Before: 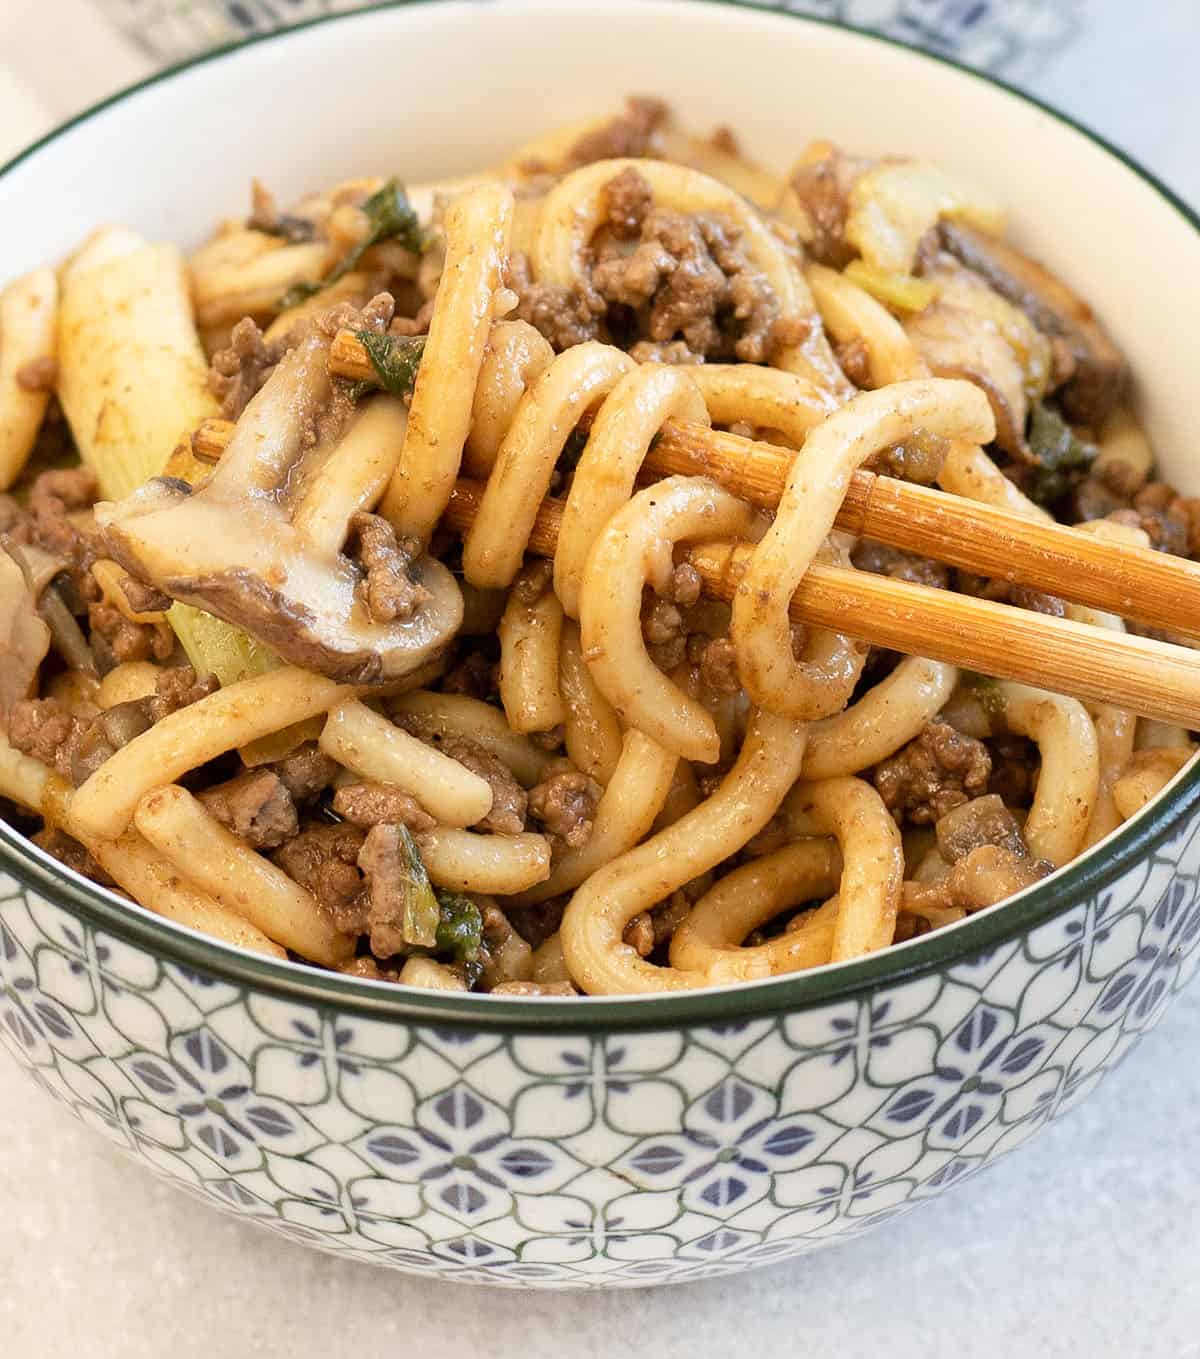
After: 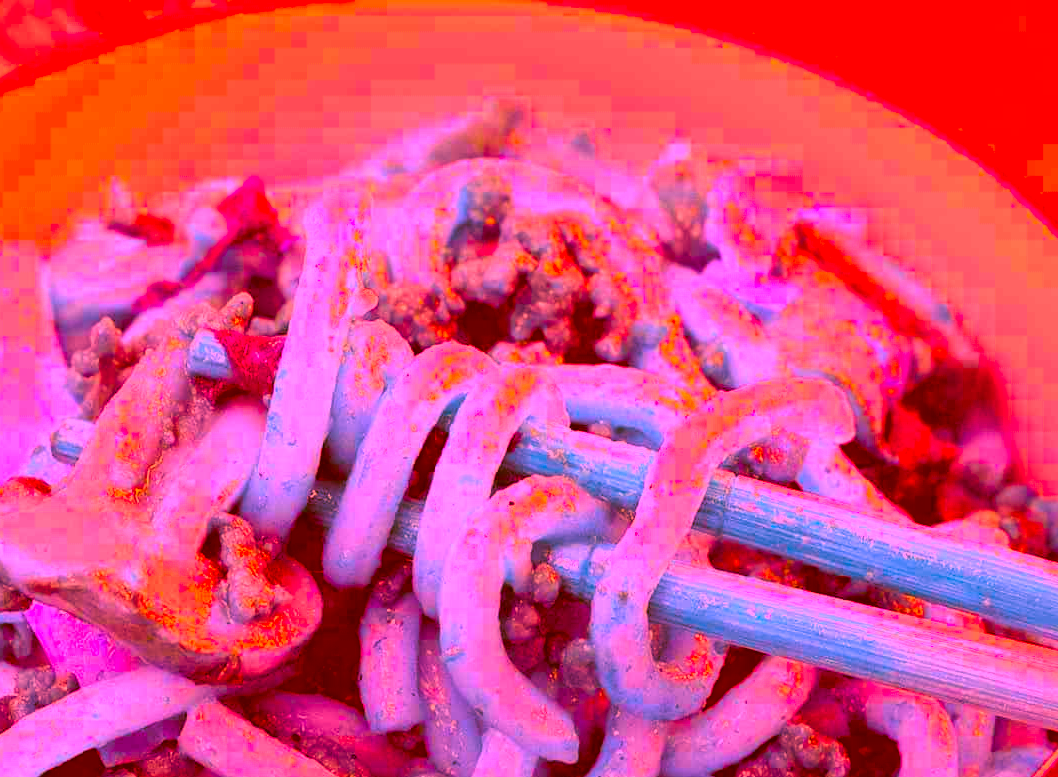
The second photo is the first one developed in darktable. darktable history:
exposure: black level correction 0.004, exposure 0.014 EV, compensate highlight preservation false
crop and rotate: left 11.812%, bottom 42.776%
color correction: highlights a* -39.68, highlights b* -40, shadows a* -40, shadows b* -40, saturation -3
